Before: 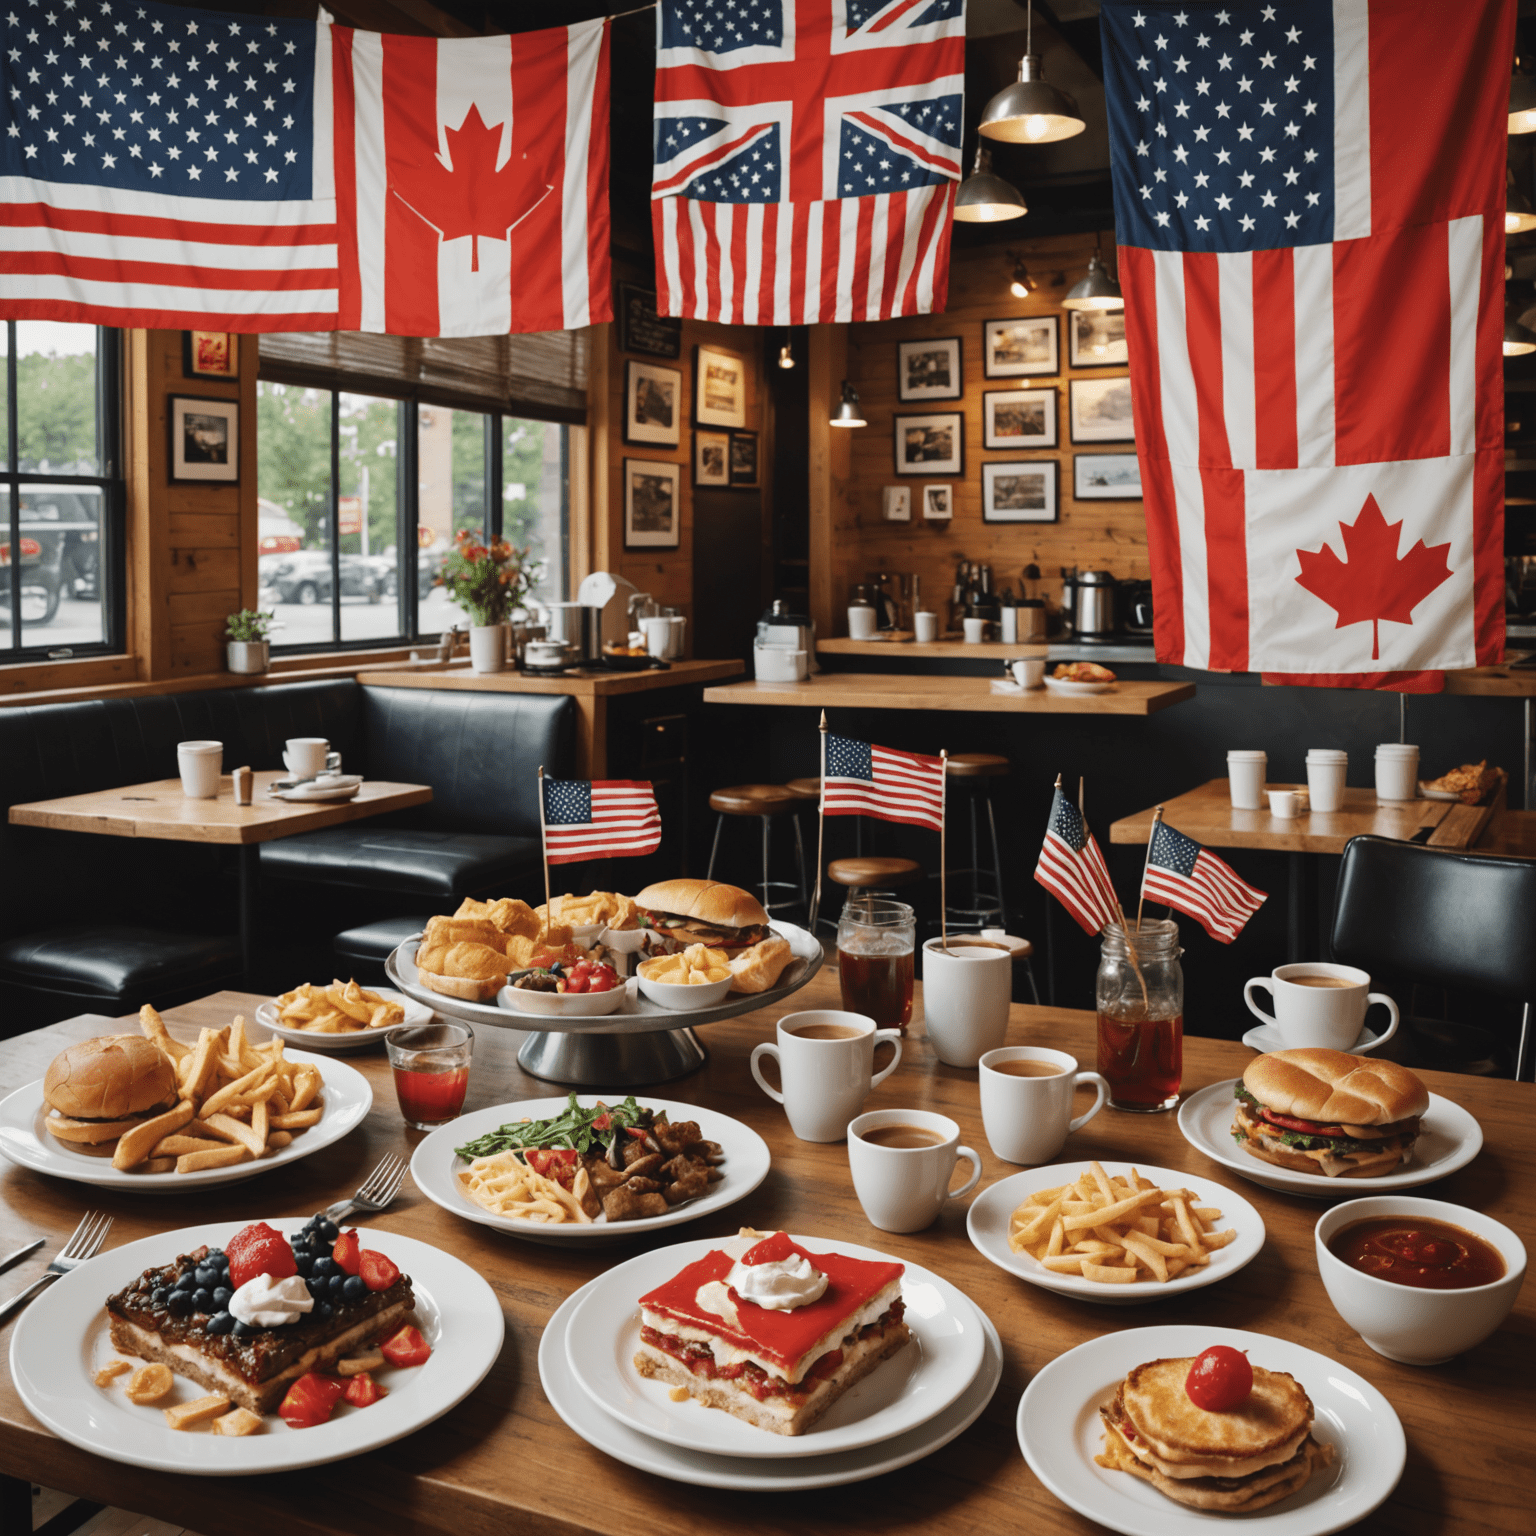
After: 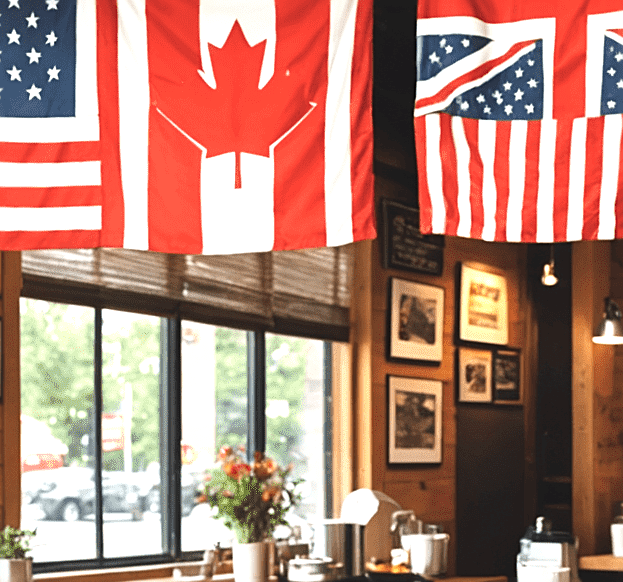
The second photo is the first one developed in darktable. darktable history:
exposure: black level correction 0, exposure 1.1 EV, compensate exposure bias true, compensate highlight preservation false
sharpen: on, module defaults
crop: left 15.452%, top 5.459%, right 43.956%, bottom 56.62%
